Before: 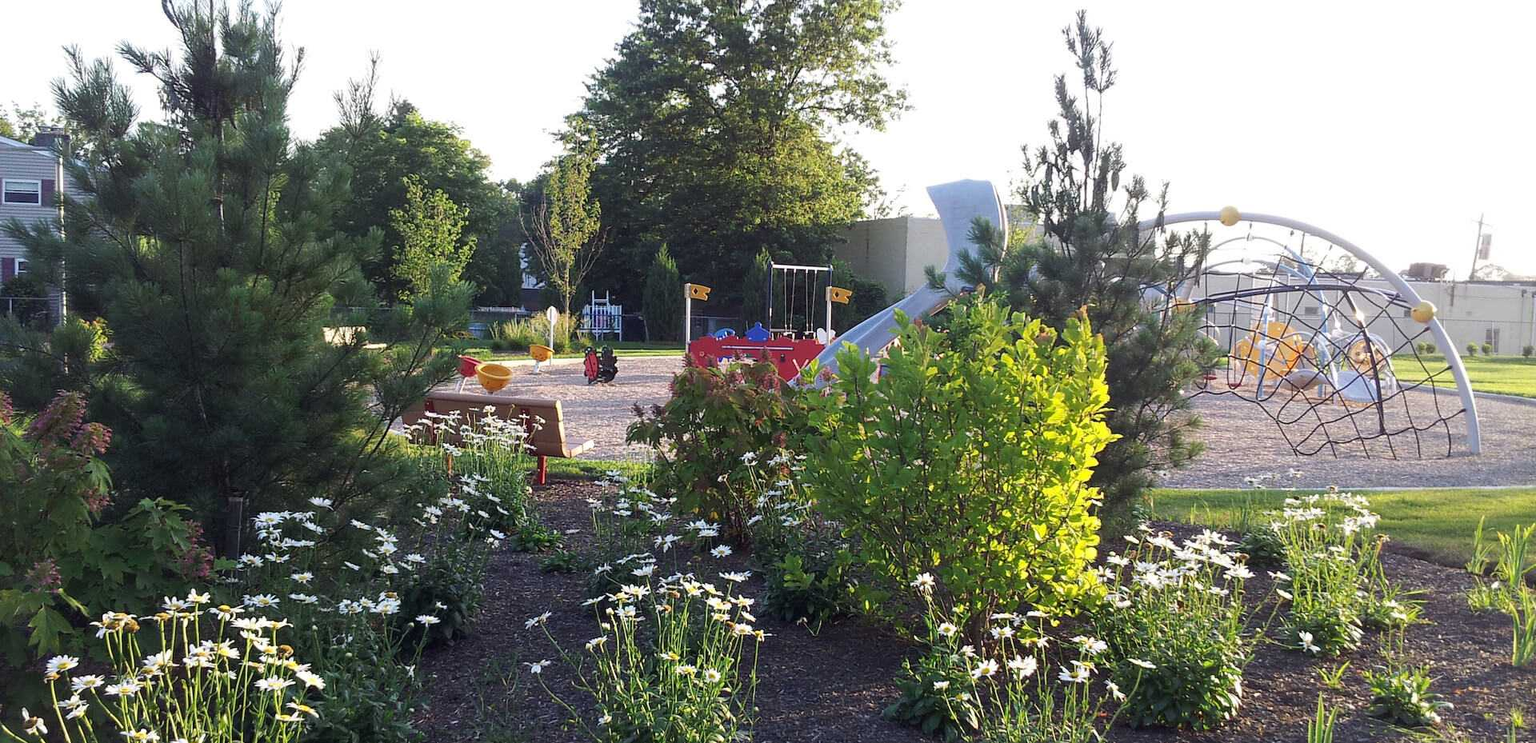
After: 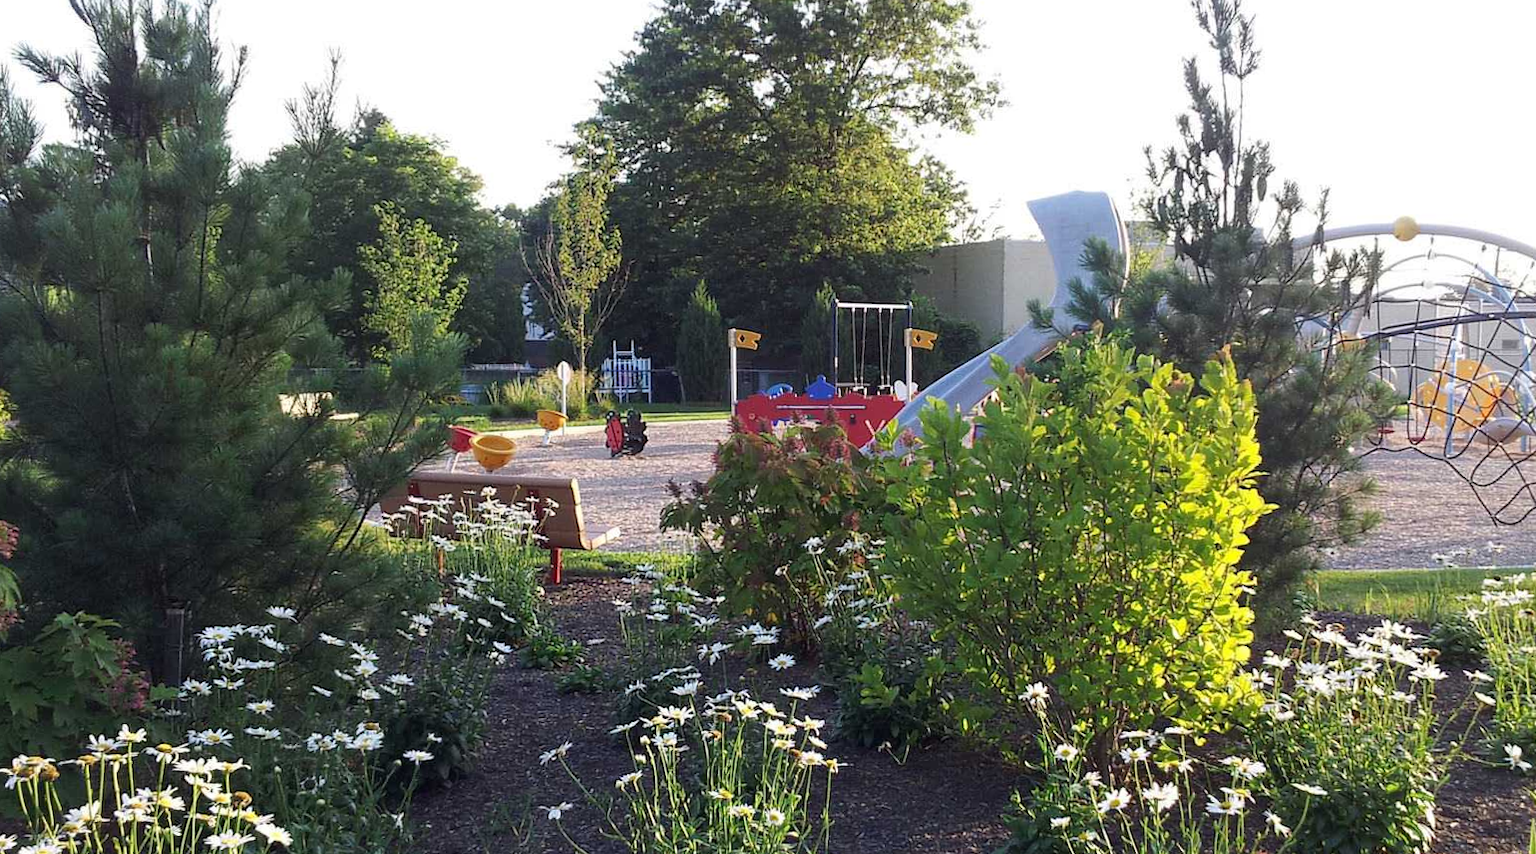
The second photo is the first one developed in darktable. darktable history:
crop and rotate: angle 1.37°, left 4.311%, top 0.676%, right 11.511%, bottom 2.523%
